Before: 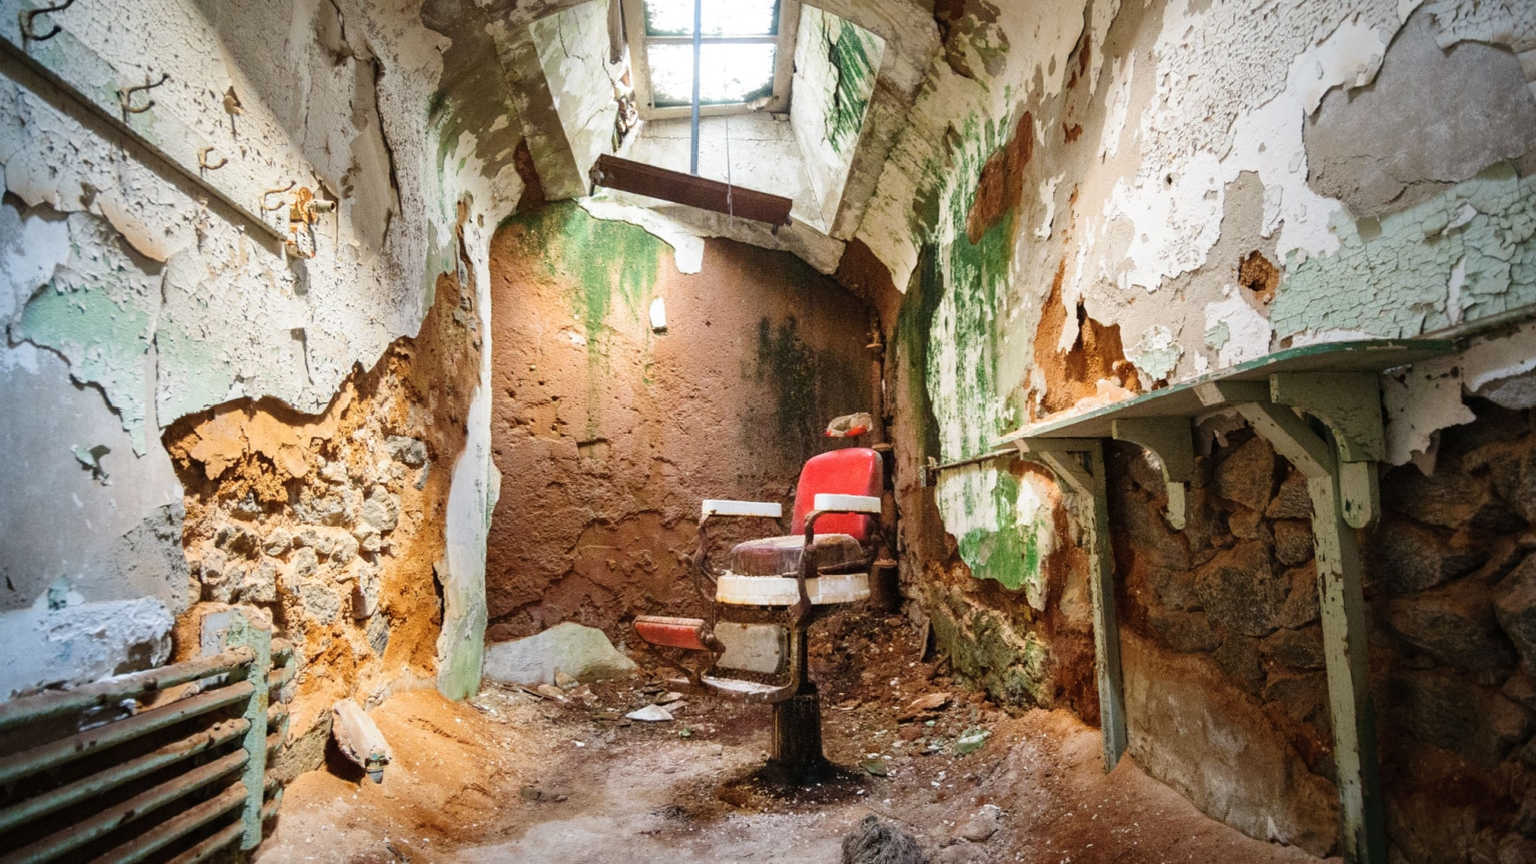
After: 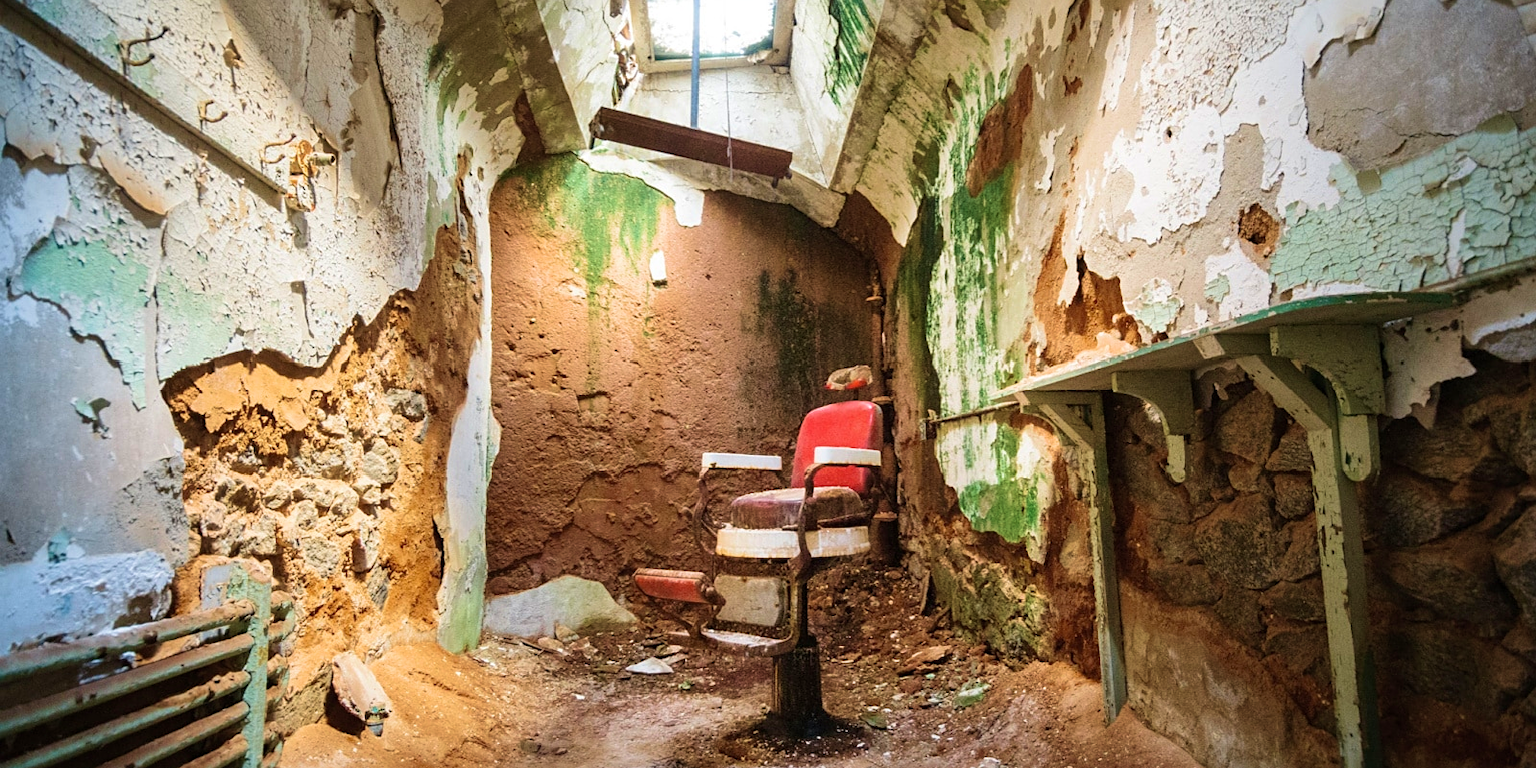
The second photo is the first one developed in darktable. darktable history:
crop and rotate: top 5.473%, bottom 5.606%
sharpen: amount 0.215
velvia: strength 44.85%
